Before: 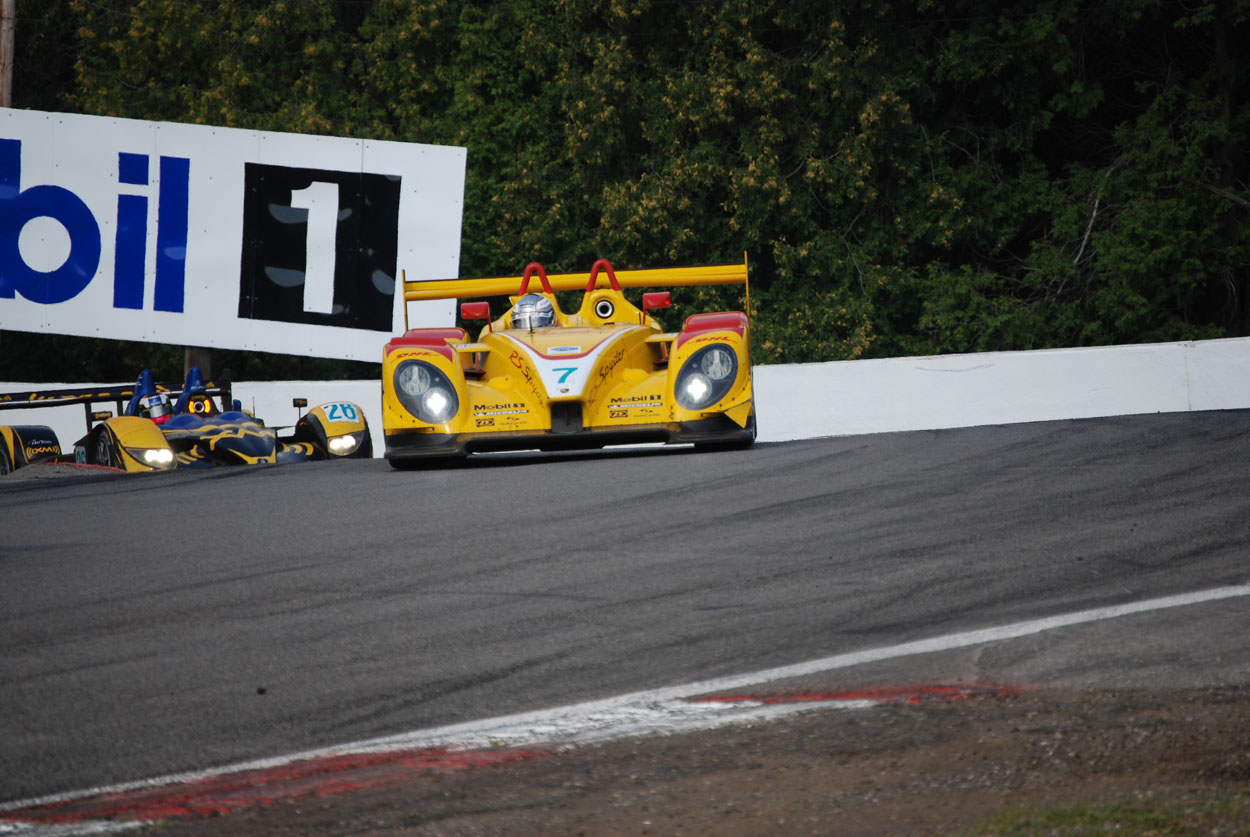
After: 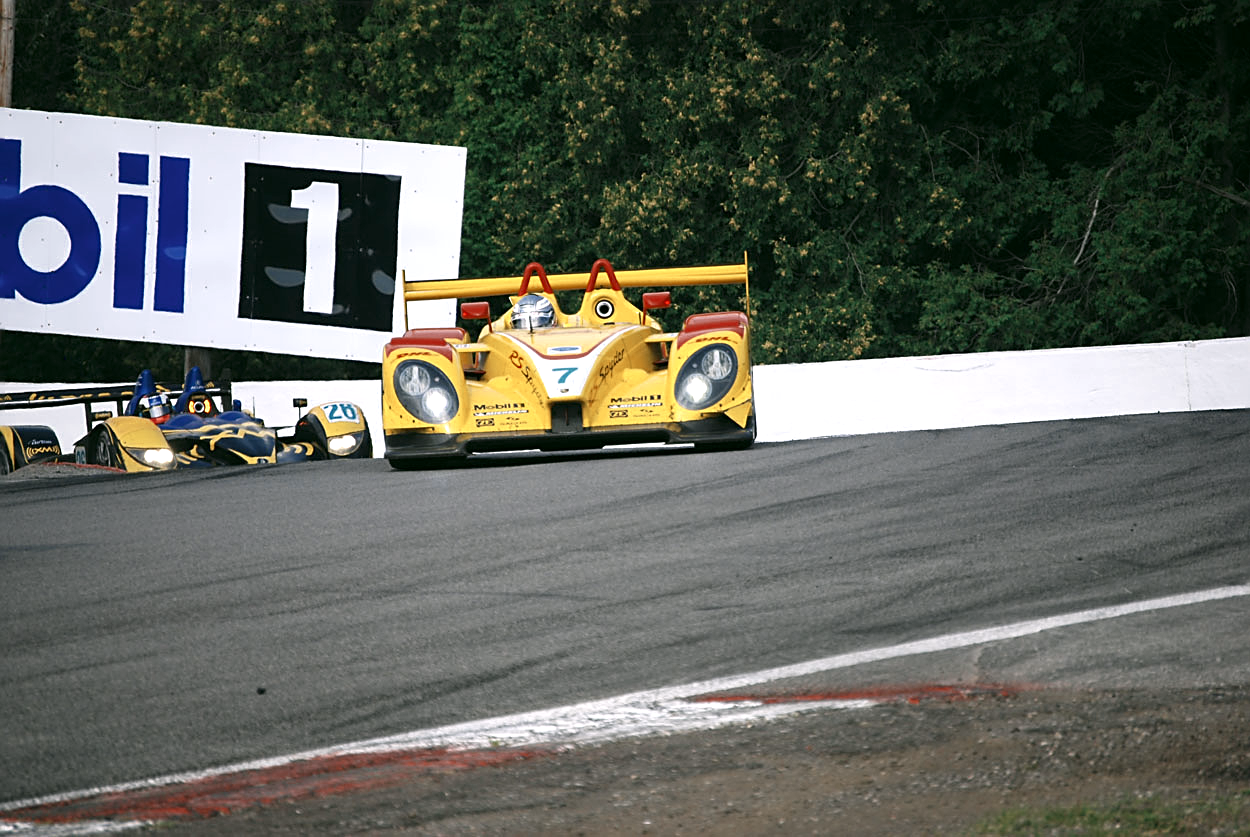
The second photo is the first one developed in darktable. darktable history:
sharpen: on, module defaults
white balance: red 0.974, blue 1.044
exposure: exposure 0.77 EV, compensate highlight preservation false
contrast brightness saturation: contrast 0.05
color correction: highlights a* 4.02, highlights b* 4.98, shadows a* -7.55, shadows b* 4.98
color zones: curves: ch0 [(0, 0.5) (0.125, 0.4) (0.25, 0.5) (0.375, 0.4) (0.5, 0.4) (0.625, 0.35) (0.75, 0.35) (0.875, 0.5)]; ch1 [(0, 0.35) (0.125, 0.45) (0.25, 0.35) (0.375, 0.35) (0.5, 0.35) (0.625, 0.35) (0.75, 0.45) (0.875, 0.35)]; ch2 [(0, 0.6) (0.125, 0.5) (0.25, 0.5) (0.375, 0.6) (0.5, 0.6) (0.625, 0.5) (0.75, 0.5) (0.875, 0.5)]
